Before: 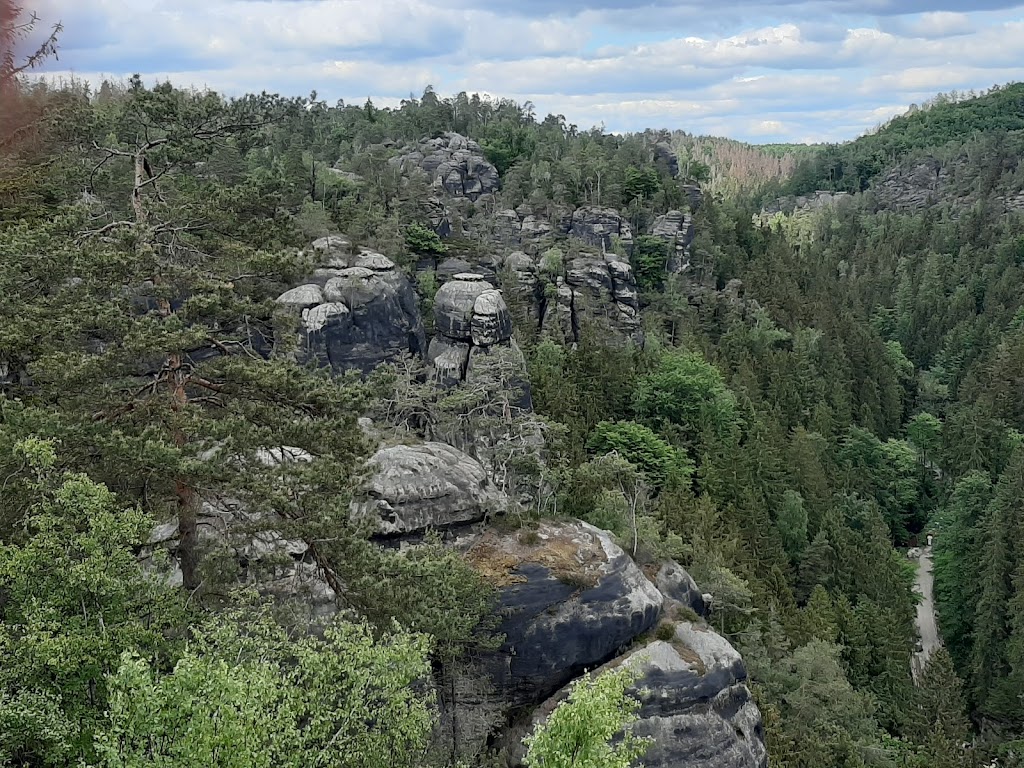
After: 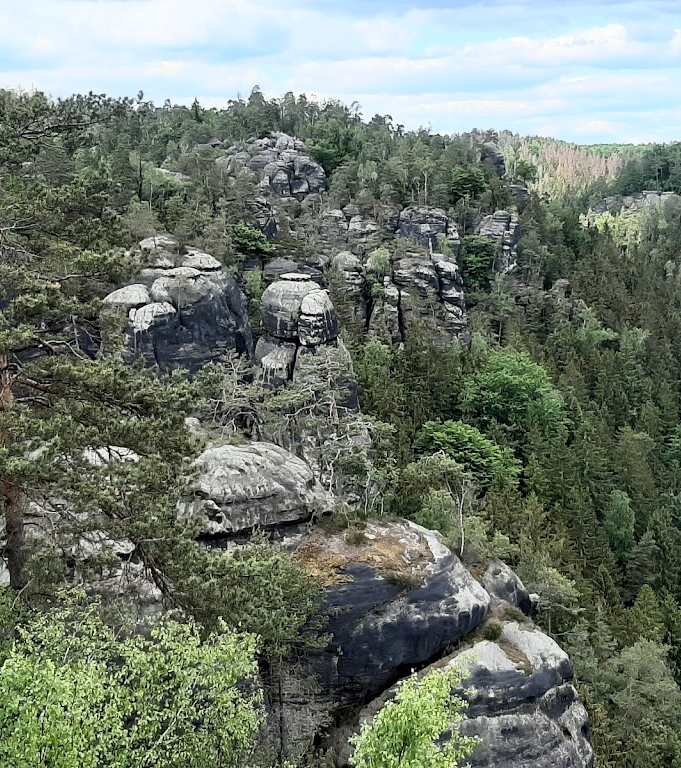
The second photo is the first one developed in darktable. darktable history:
crop: left 16.899%, right 16.556%
base curve: curves: ch0 [(0, 0) (0.005, 0.002) (0.193, 0.295) (0.399, 0.664) (0.75, 0.928) (1, 1)]
